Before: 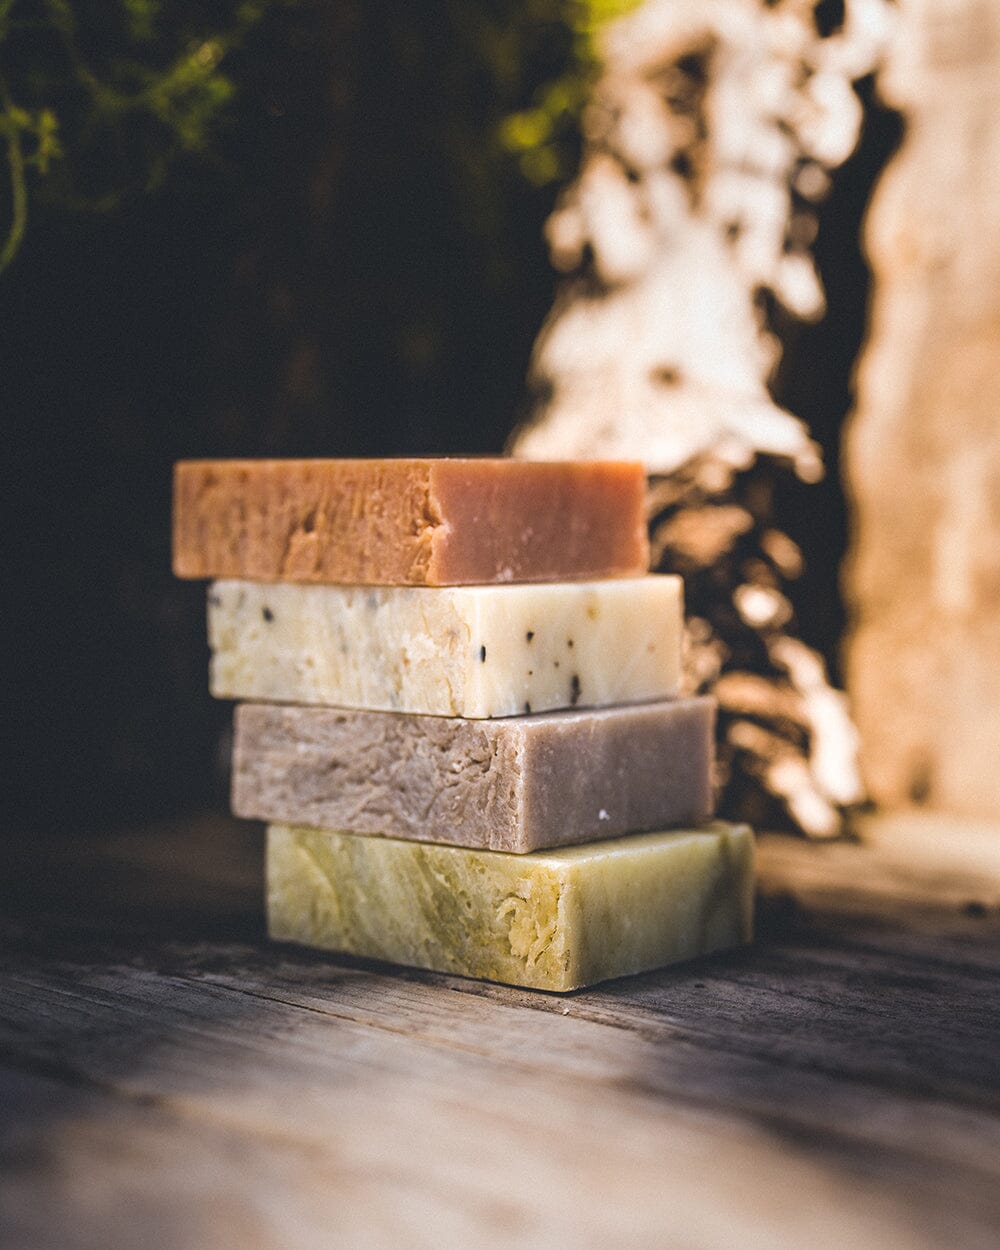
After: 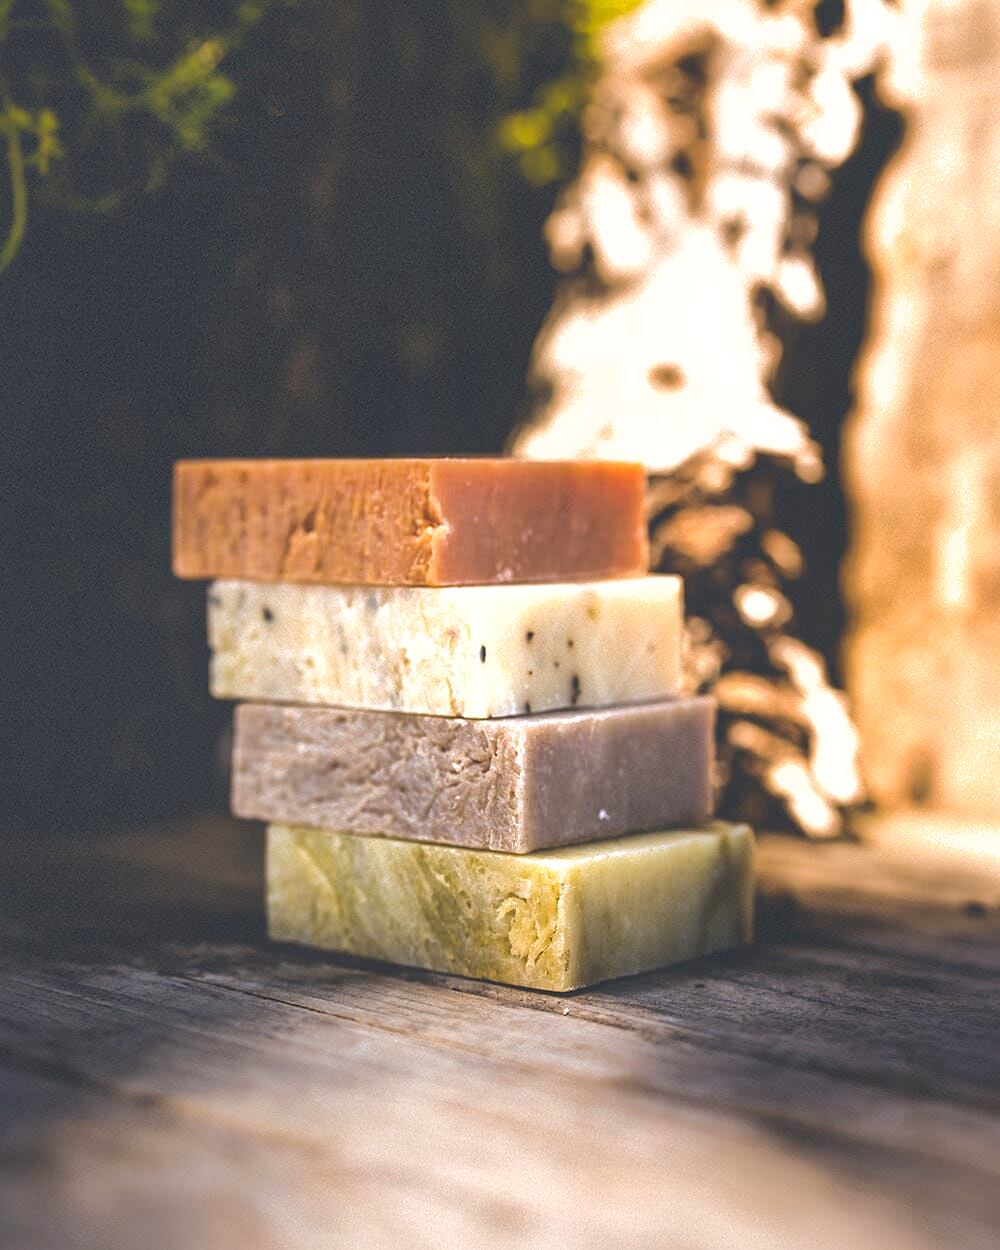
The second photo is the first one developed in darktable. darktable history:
exposure: exposure 0.563 EV, compensate highlight preservation false
shadows and highlights: on, module defaults
